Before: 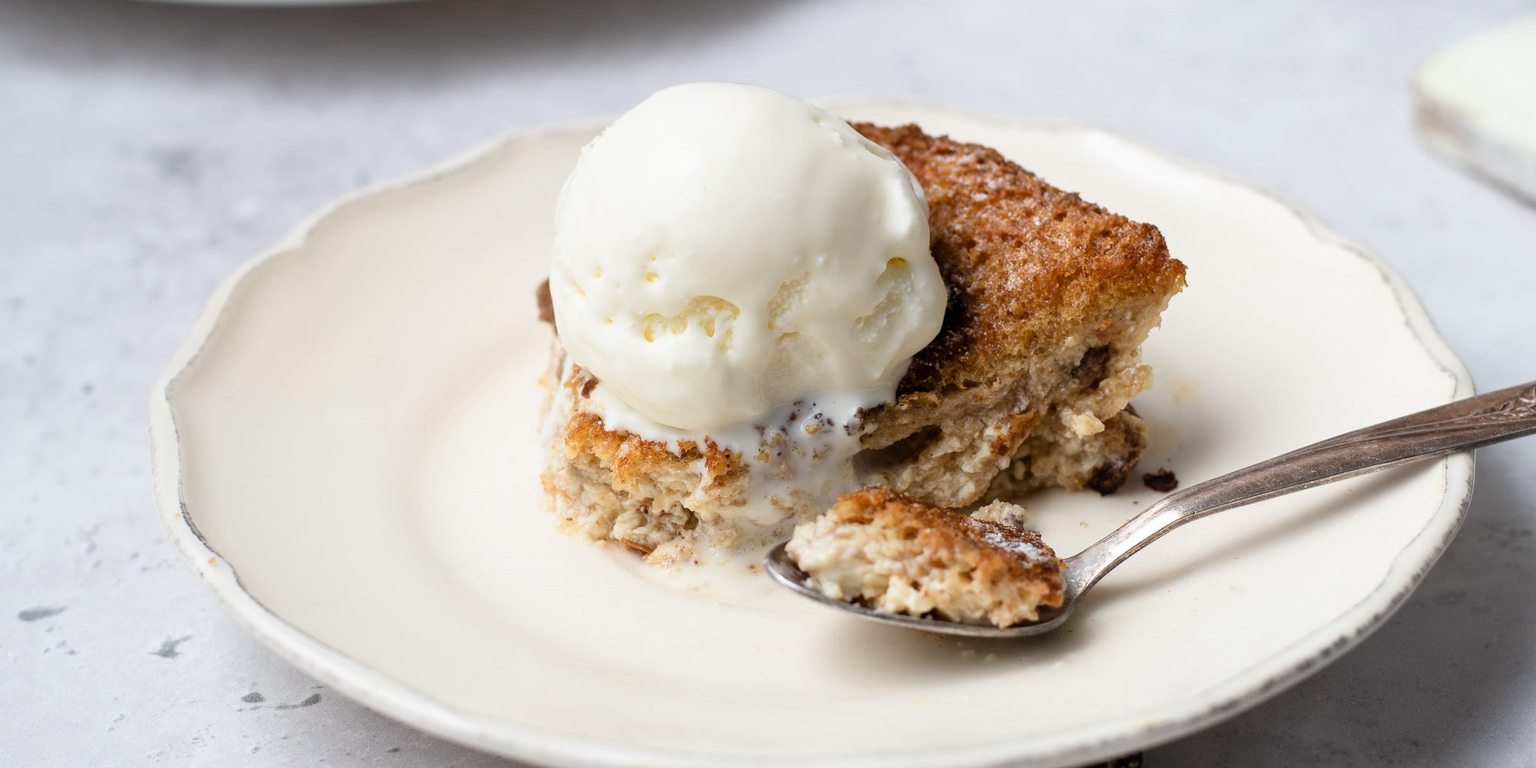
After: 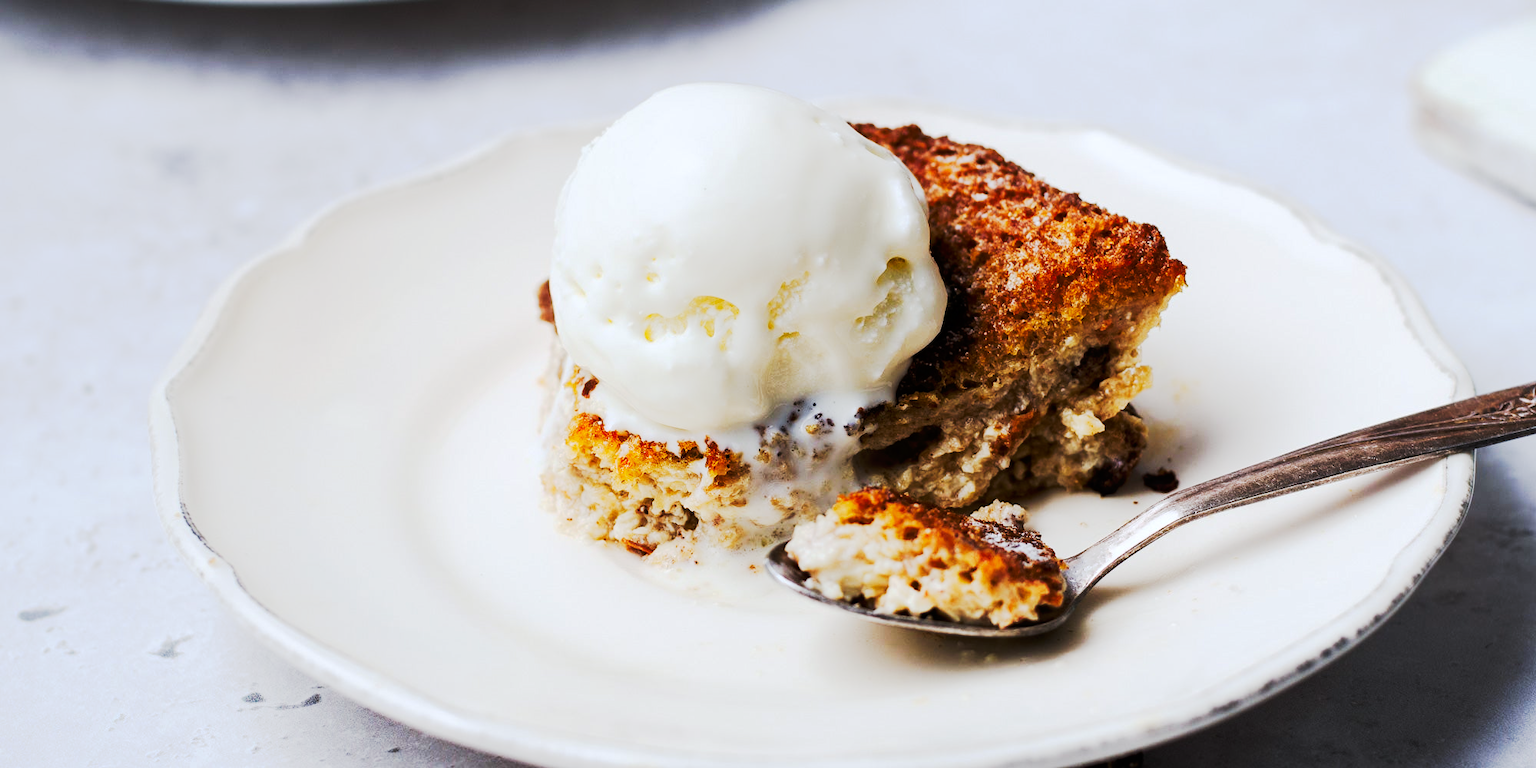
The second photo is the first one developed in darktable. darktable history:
tone curve: curves: ch0 [(0, 0) (0.003, 0.002) (0.011, 0.004) (0.025, 0.005) (0.044, 0.009) (0.069, 0.013) (0.1, 0.017) (0.136, 0.036) (0.177, 0.066) (0.224, 0.102) (0.277, 0.143) (0.335, 0.197) (0.399, 0.268) (0.468, 0.389) (0.543, 0.549) (0.623, 0.714) (0.709, 0.801) (0.801, 0.854) (0.898, 0.9) (1, 1)], preserve colors none
white balance: red 0.976, blue 1.04
